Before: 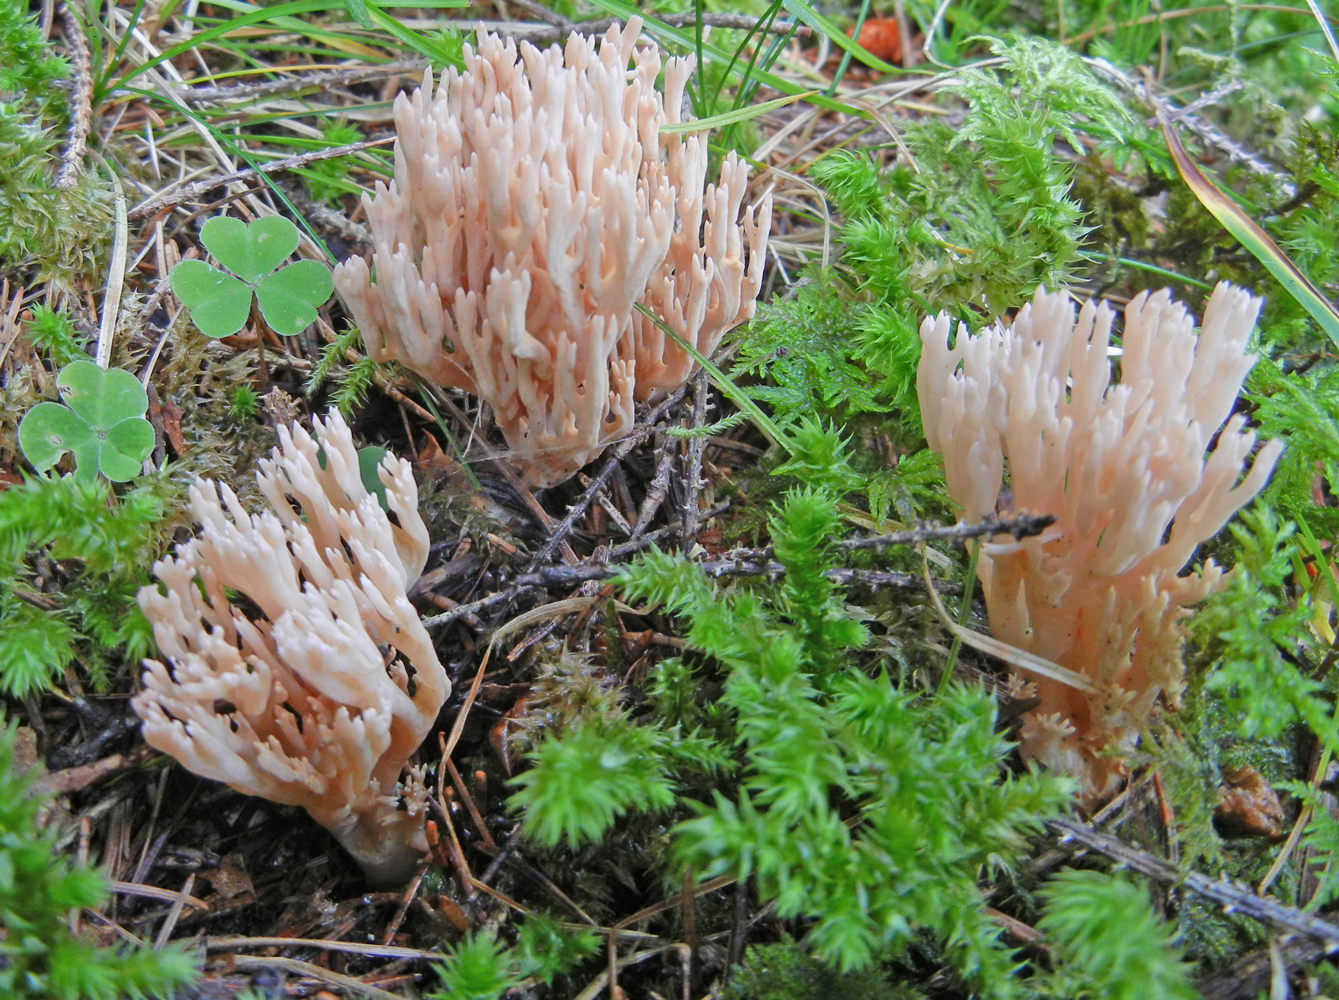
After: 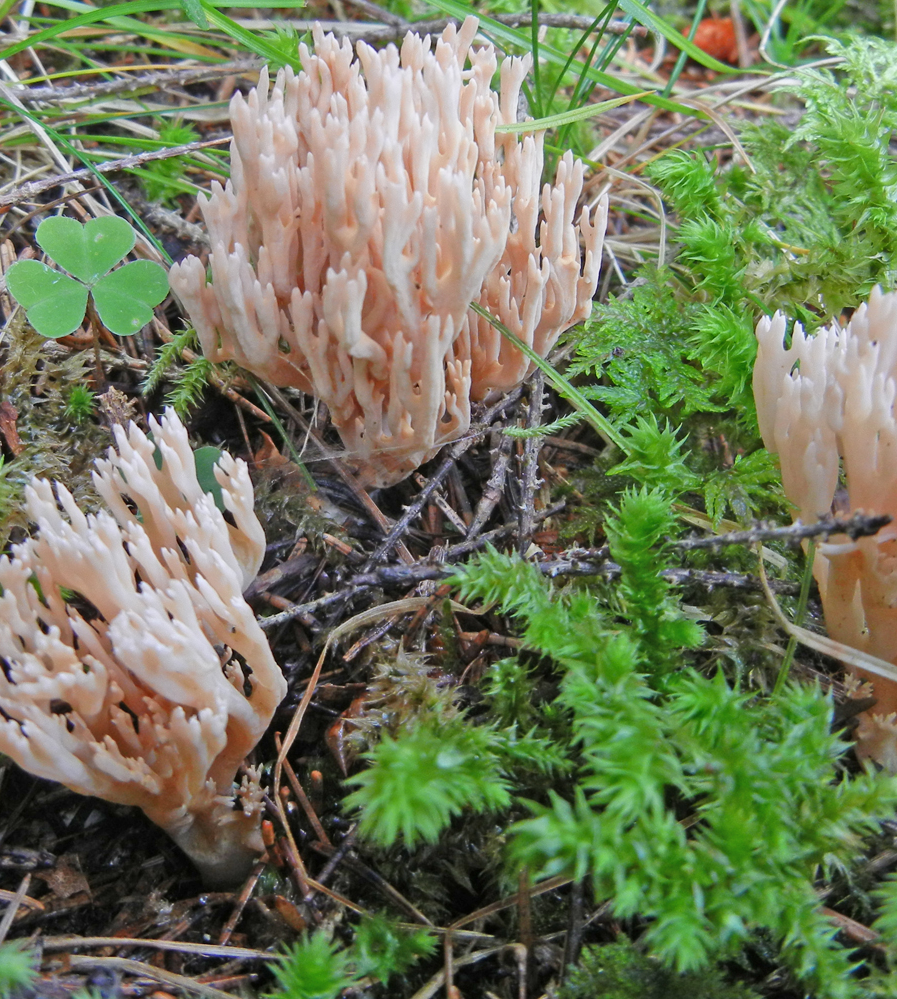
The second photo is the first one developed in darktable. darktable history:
crop and rotate: left 12.268%, right 20.674%
